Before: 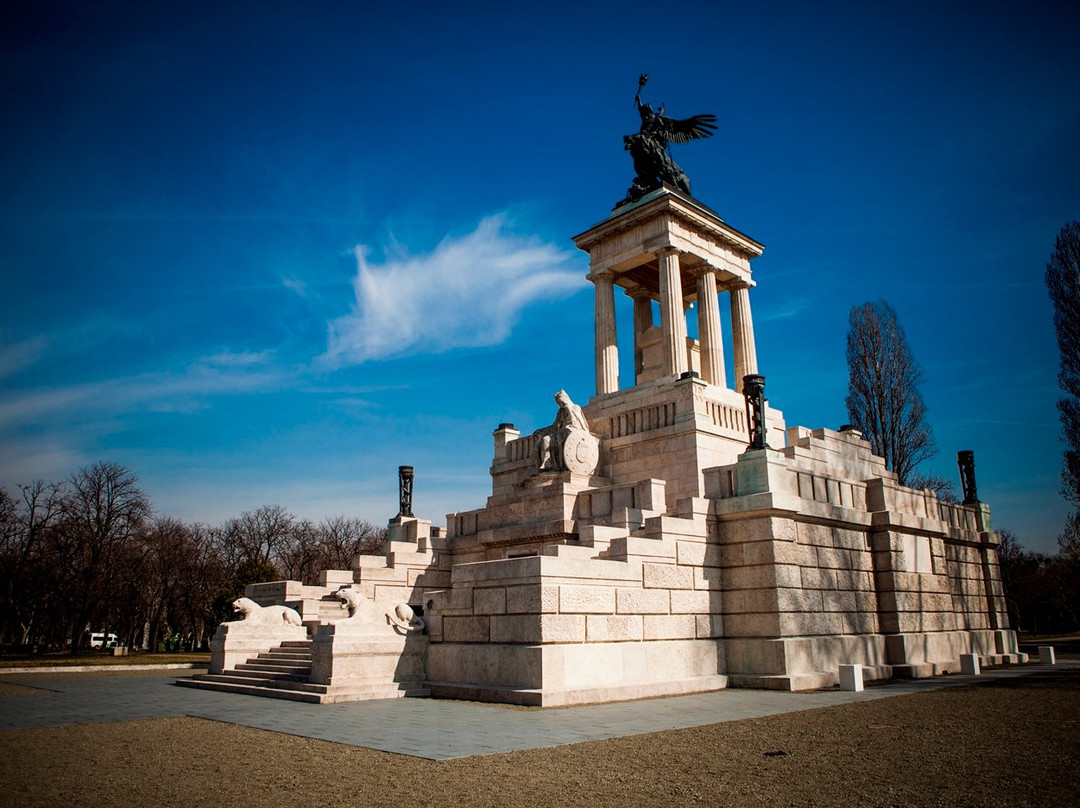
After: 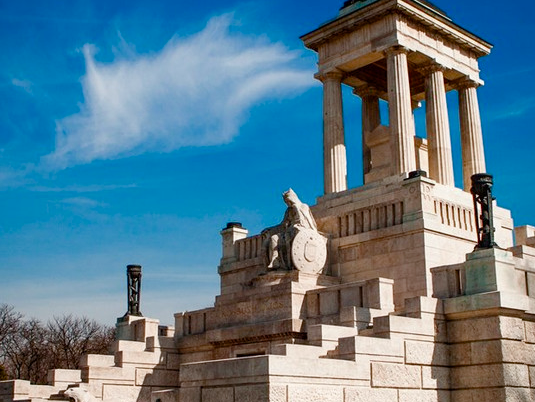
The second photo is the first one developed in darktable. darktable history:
color balance rgb: perceptual saturation grading › global saturation 20%, perceptual saturation grading › highlights -49.555%, perceptual saturation grading › shadows 24.729%
crop: left 25.229%, top 24.987%, right 25.174%, bottom 25.211%
